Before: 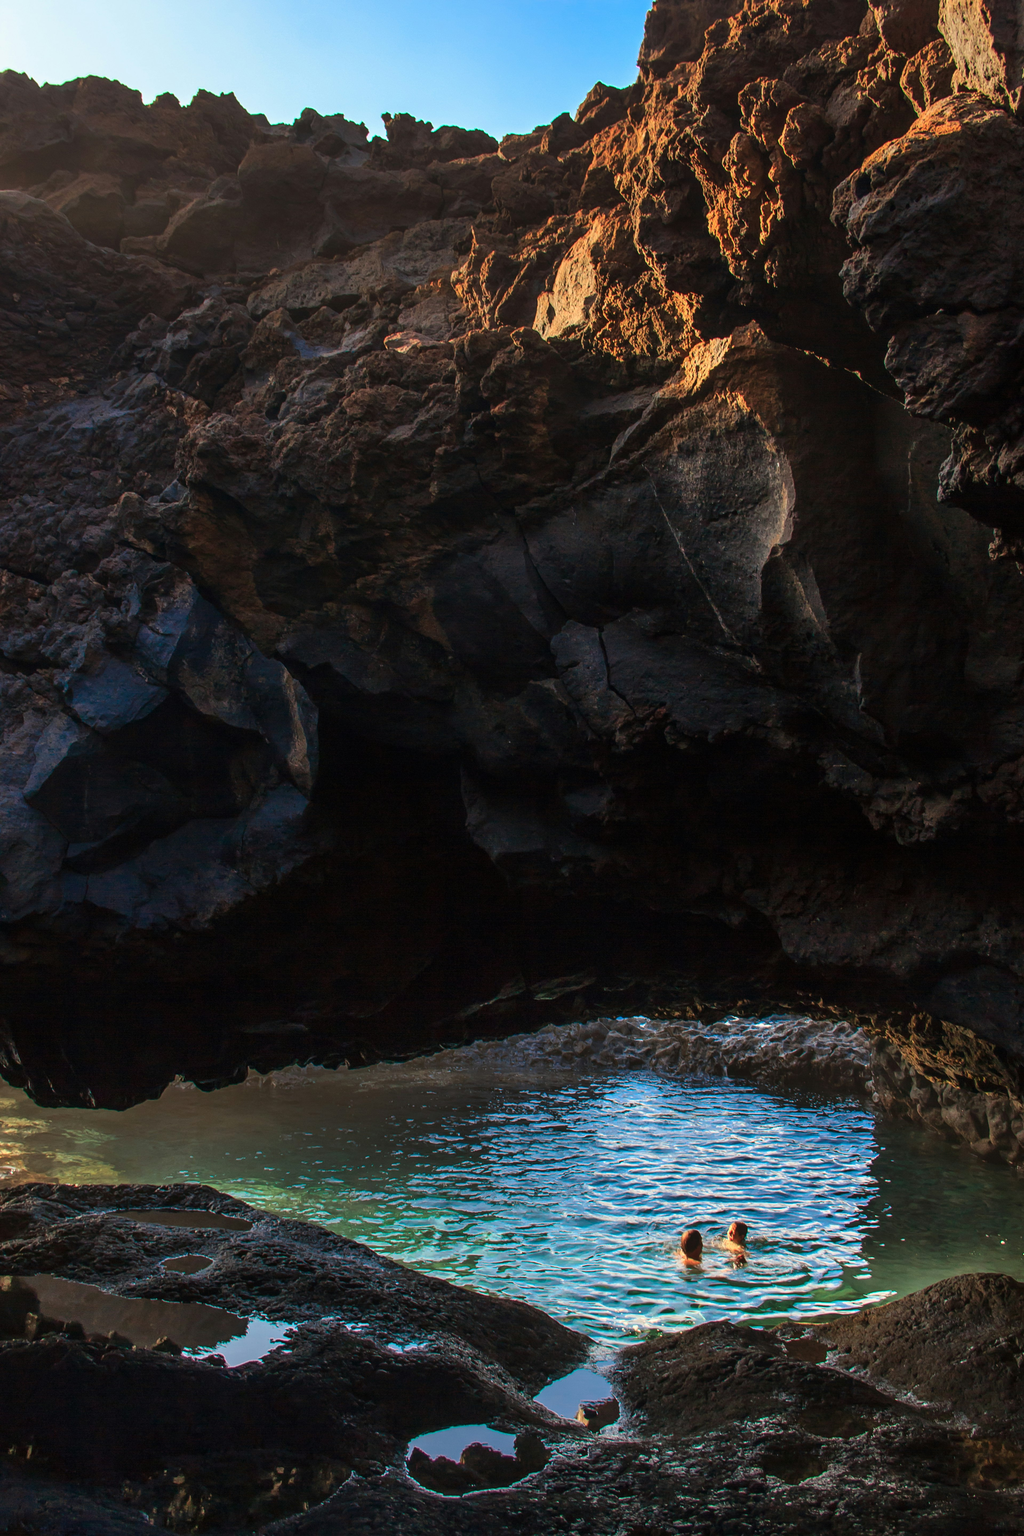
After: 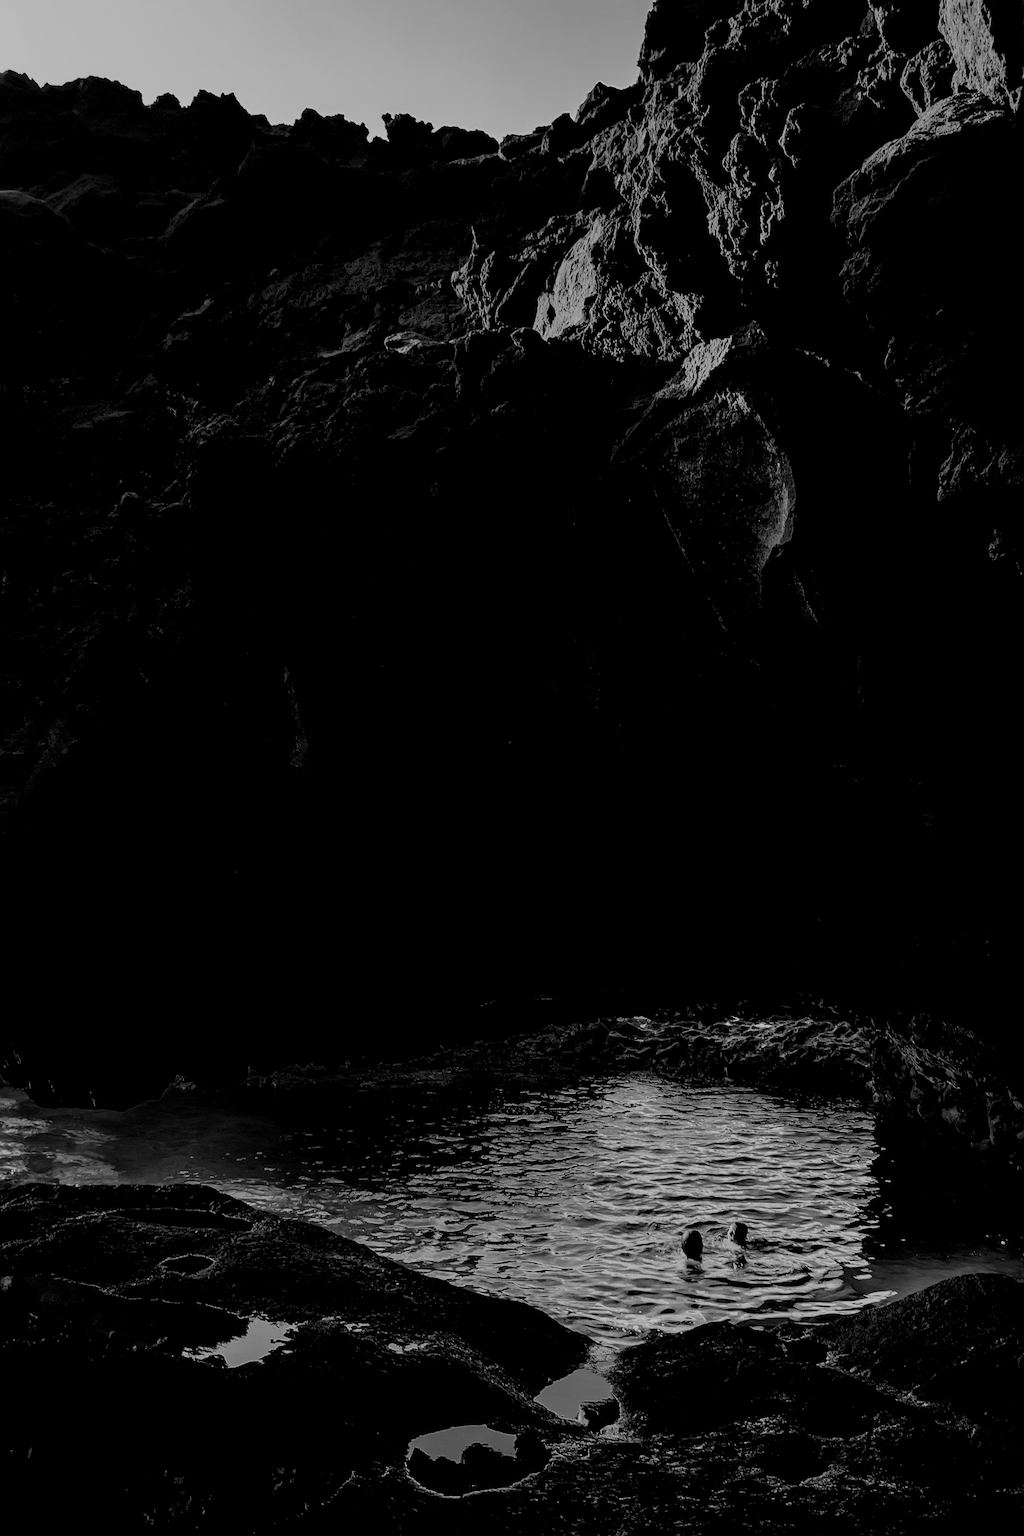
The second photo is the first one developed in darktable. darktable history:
monochrome: a 14.95, b -89.96
sharpen: on, module defaults
filmic rgb: middle gray luminance 29%, black relative exposure -10.3 EV, white relative exposure 5.5 EV, threshold 6 EV, target black luminance 0%, hardness 3.95, latitude 2.04%, contrast 1.132, highlights saturation mix 5%, shadows ↔ highlights balance 15.11%, preserve chrominance no, color science v3 (2019), use custom middle-gray values true, iterations of high-quality reconstruction 0, enable highlight reconstruction true
rgb levels: levels [[0.034, 0.472, 0.904], [0, 0.5, 1], [0, 0.5, 1]]
